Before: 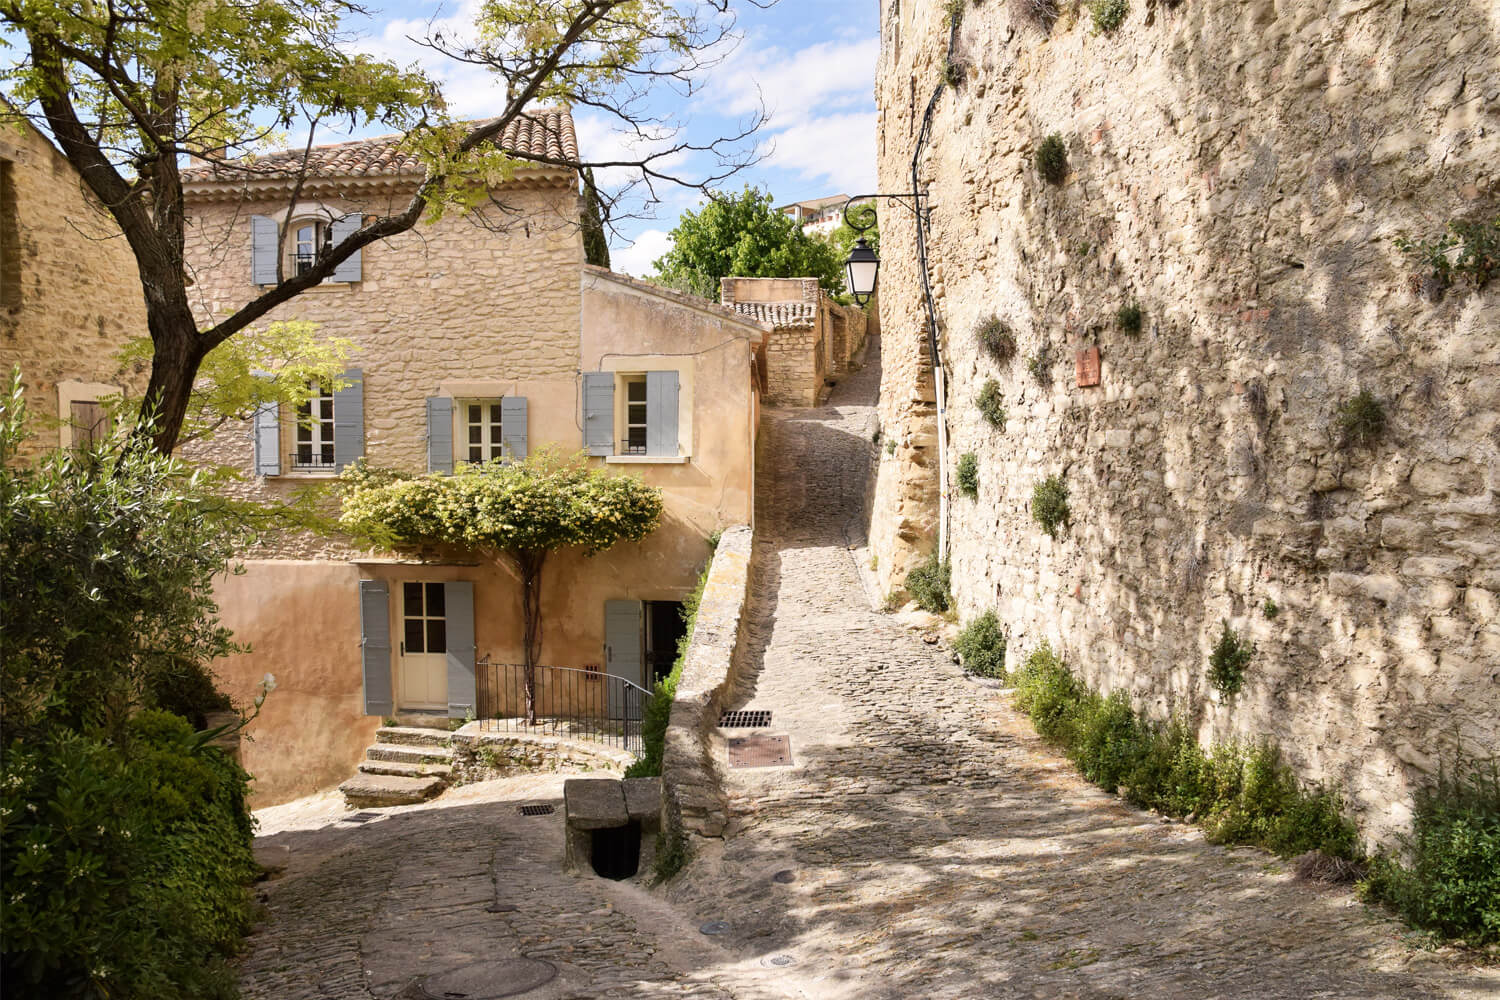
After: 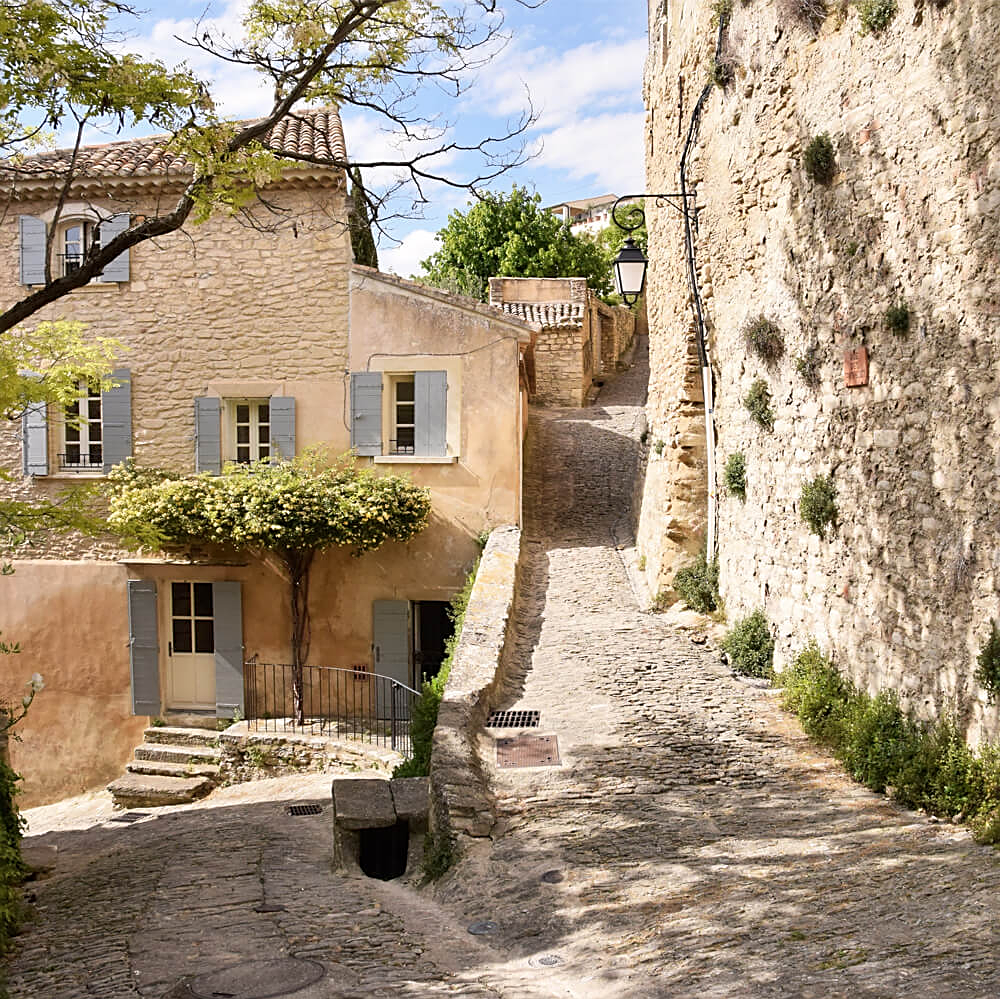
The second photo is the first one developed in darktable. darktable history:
crop and rotate: left 15.531%, right 17.773%
color correction: highlights b* -0.044
sharpen: on, module defaults
